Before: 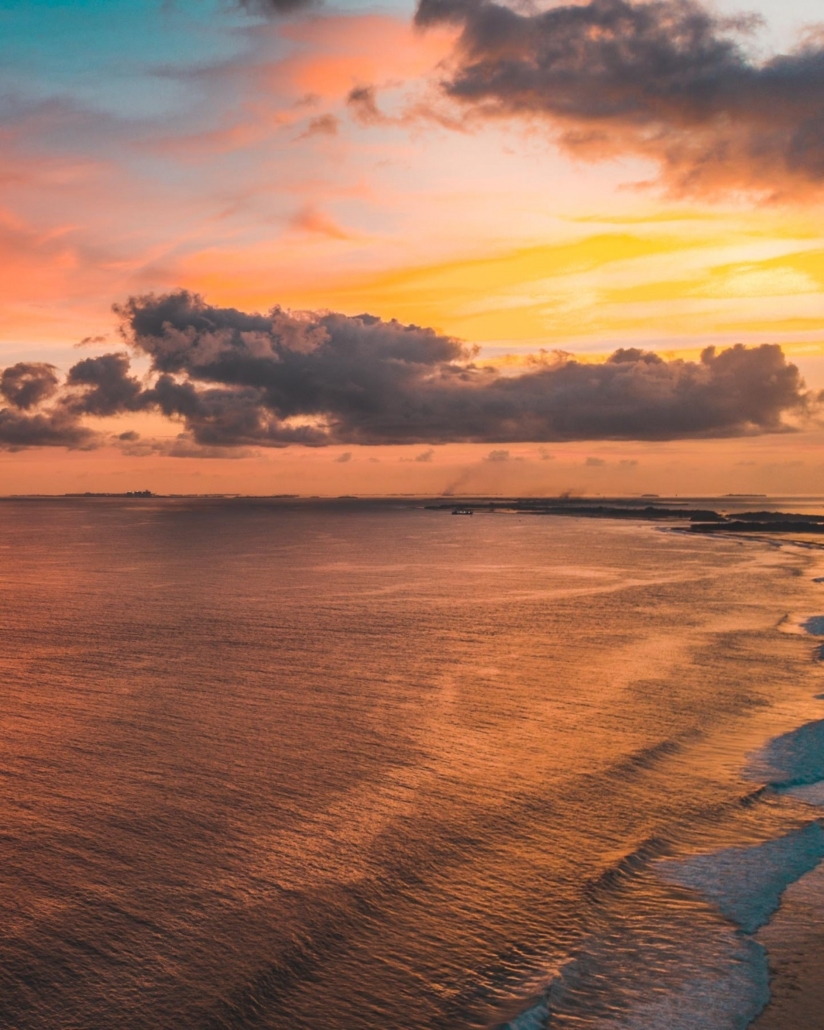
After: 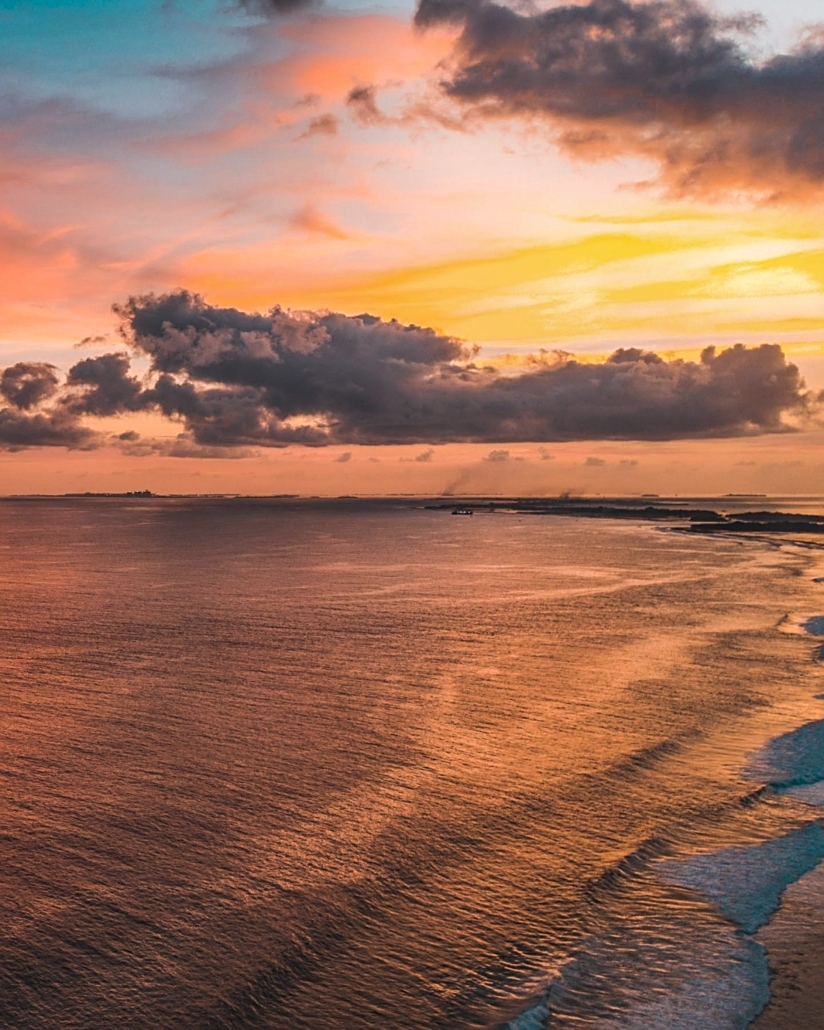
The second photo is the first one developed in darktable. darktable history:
local contrast: on, module defaults
sharpen: on, module defaults
white balance: red 0.983, blue 1.036
